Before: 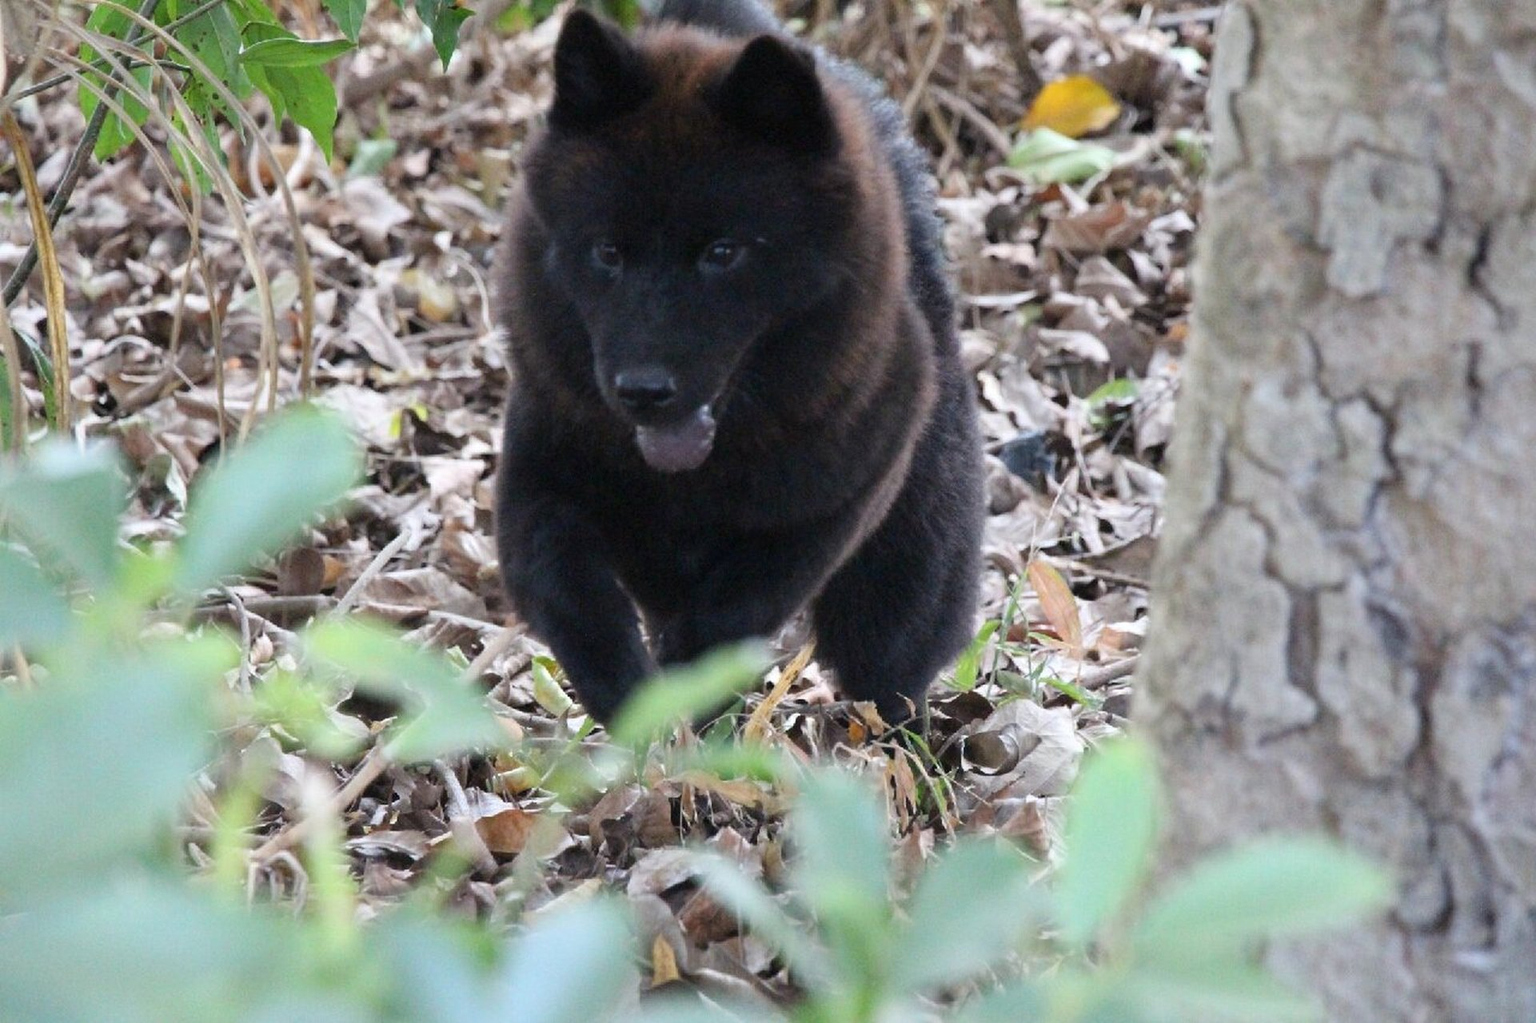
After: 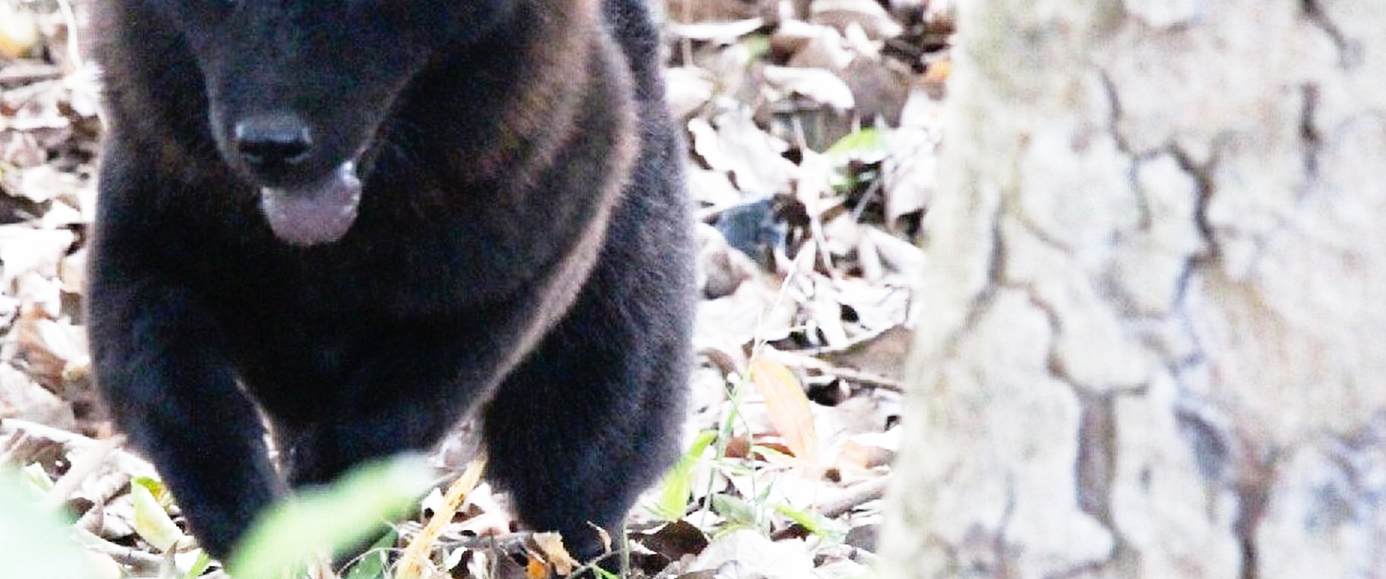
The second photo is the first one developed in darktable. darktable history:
exposure: exposure 0.014 EV, compensate exposure bias true, compensate highlight preservation false
crop and rotate: left 27.801%, top 26.993%, bottom 27.709%
base curve: curves: ch0 [(0, 0) (0.012, 0.01) (0.073, 0.168) (0.31, 0.711) (0.645, 0.957) (1, 1)], preserve colors none
